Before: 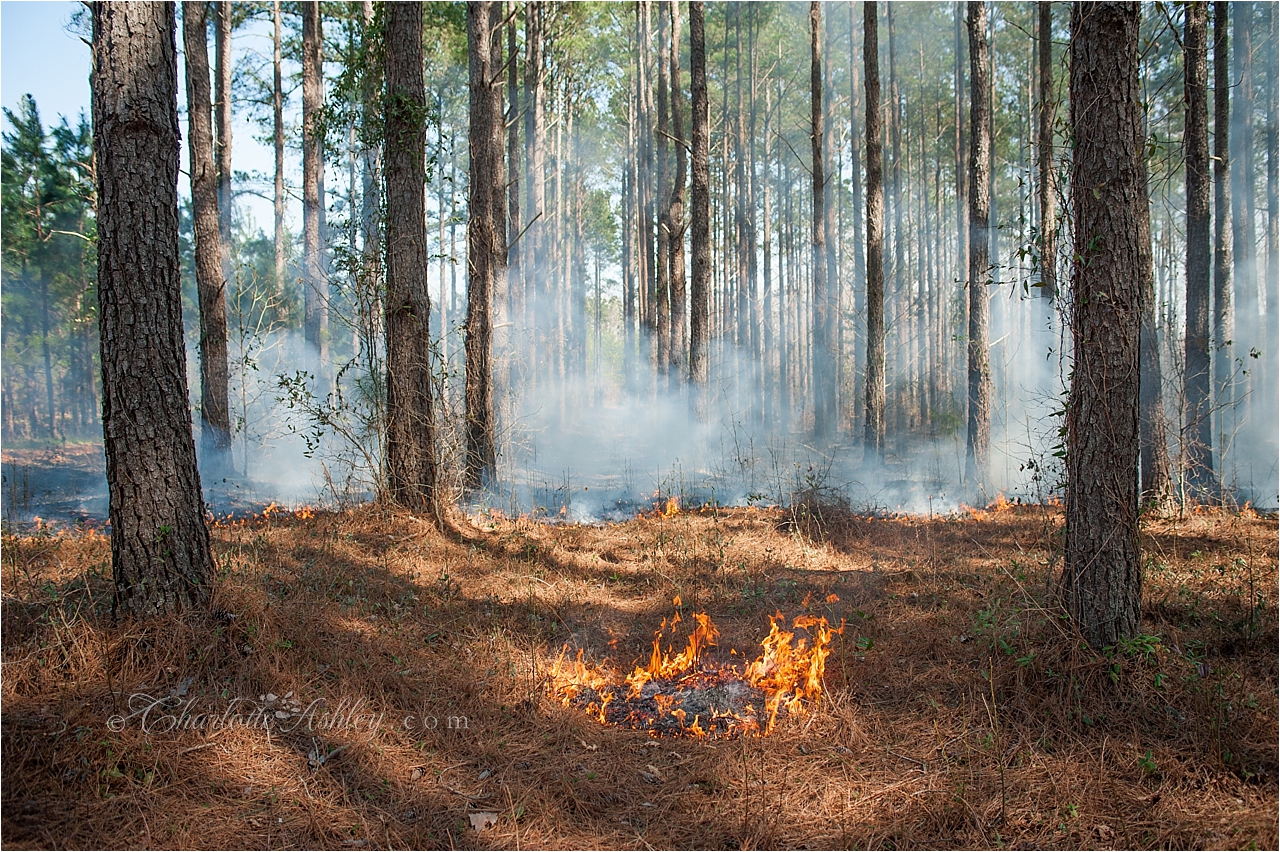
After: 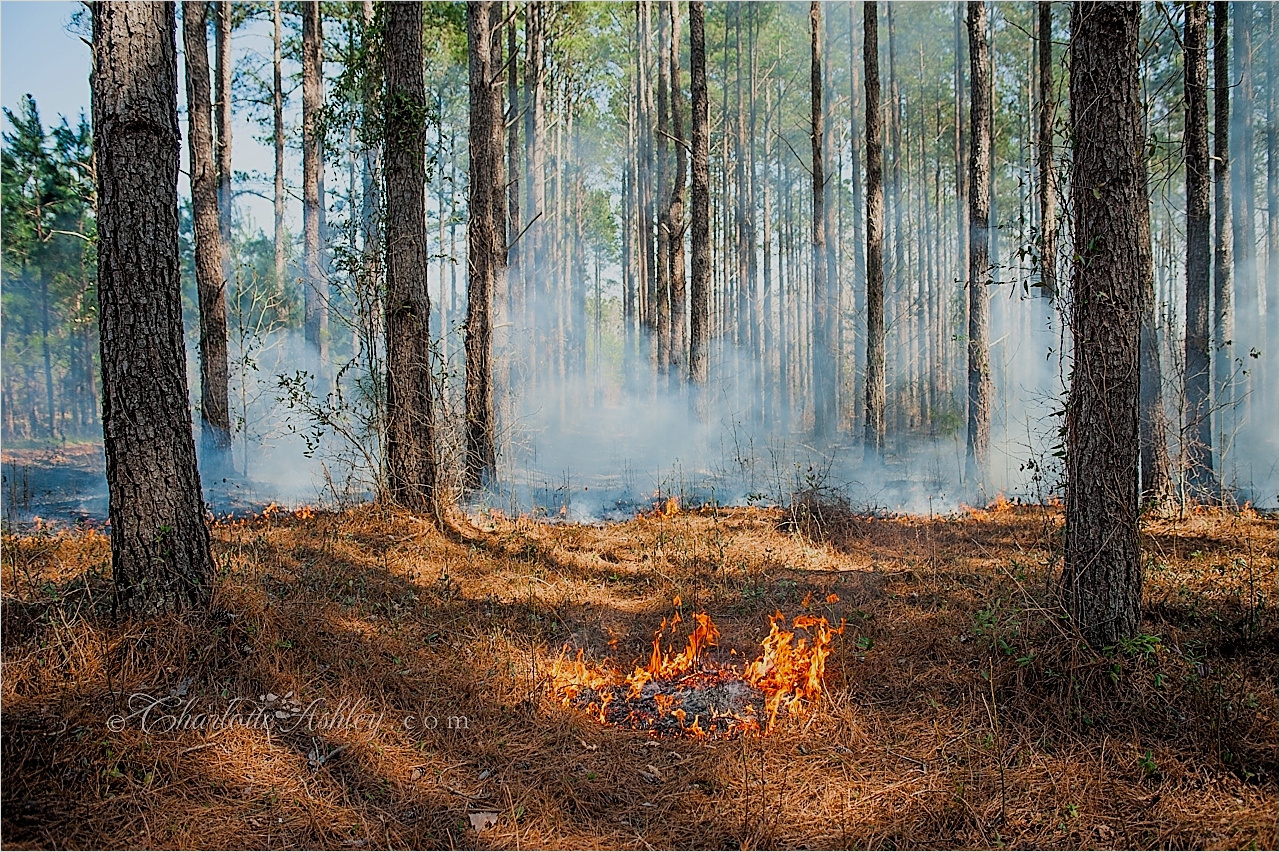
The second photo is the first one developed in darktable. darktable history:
sharpen: on, module defaults
filmic rgb: black relative exposure -7.75 EV, white relative exposure 4.4 EV, threshold 3 EV, hardness 3.76, latitude 38.11%, contrast 0.966, highlights saturation mix 10%, shadows ↔ highlights balance 4.59%, color science v4 (2020), enable highlight reconstruction true
